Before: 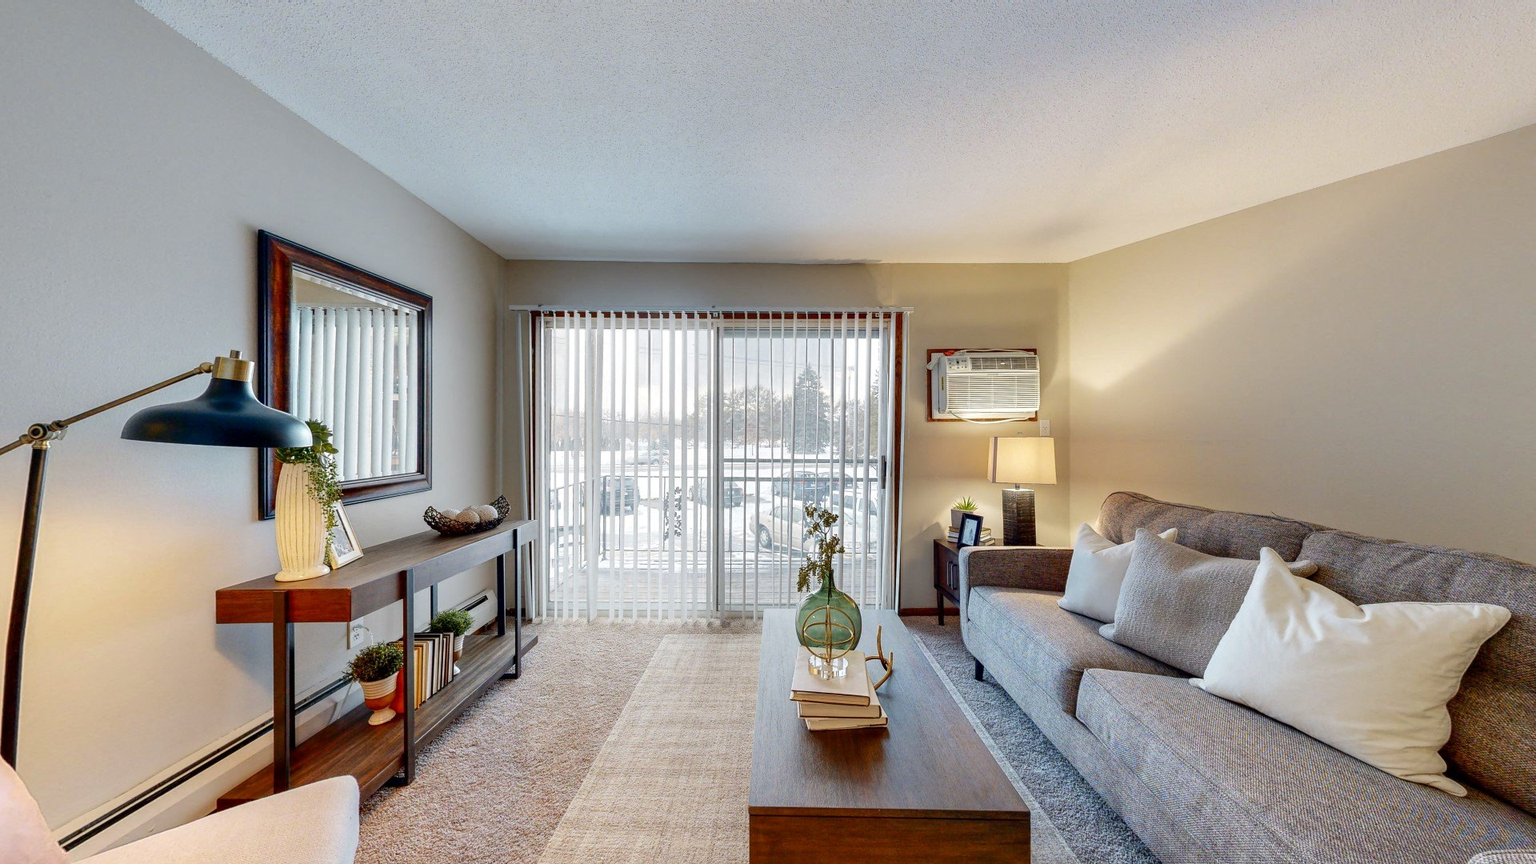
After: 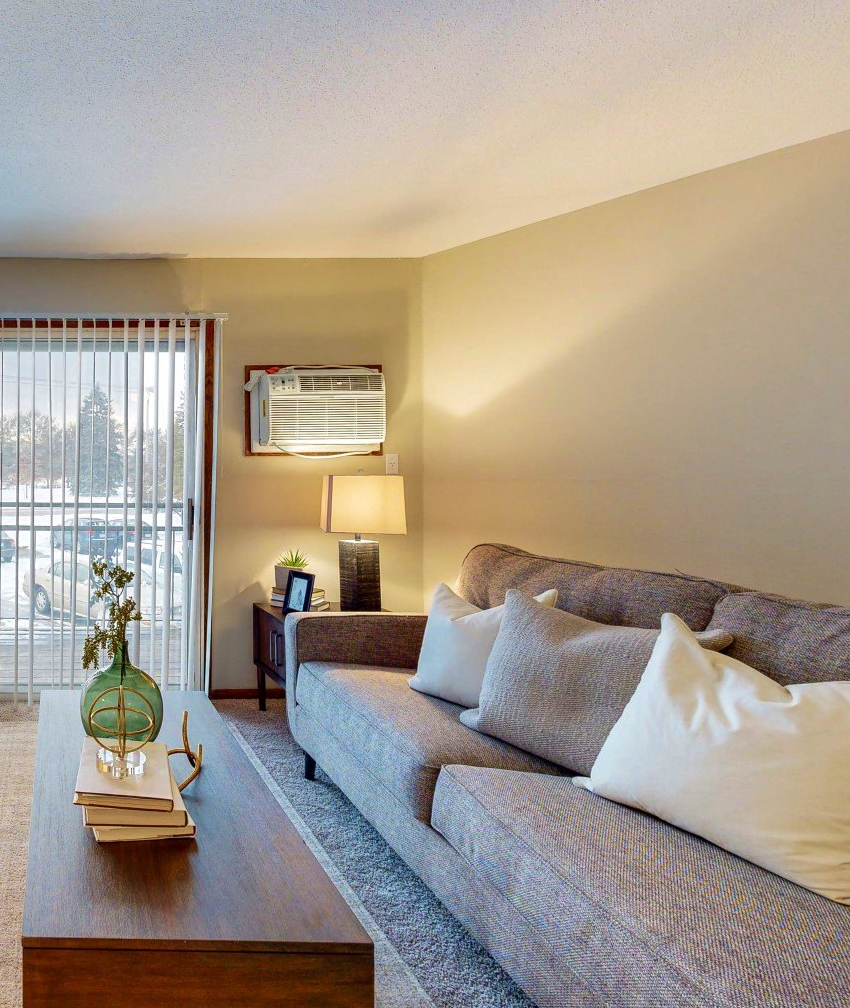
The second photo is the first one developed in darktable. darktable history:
crop: left 47.628%, top 6.643%, right 7.874%
exposure: compensate highlight preservation false
velvia: strength 45%
